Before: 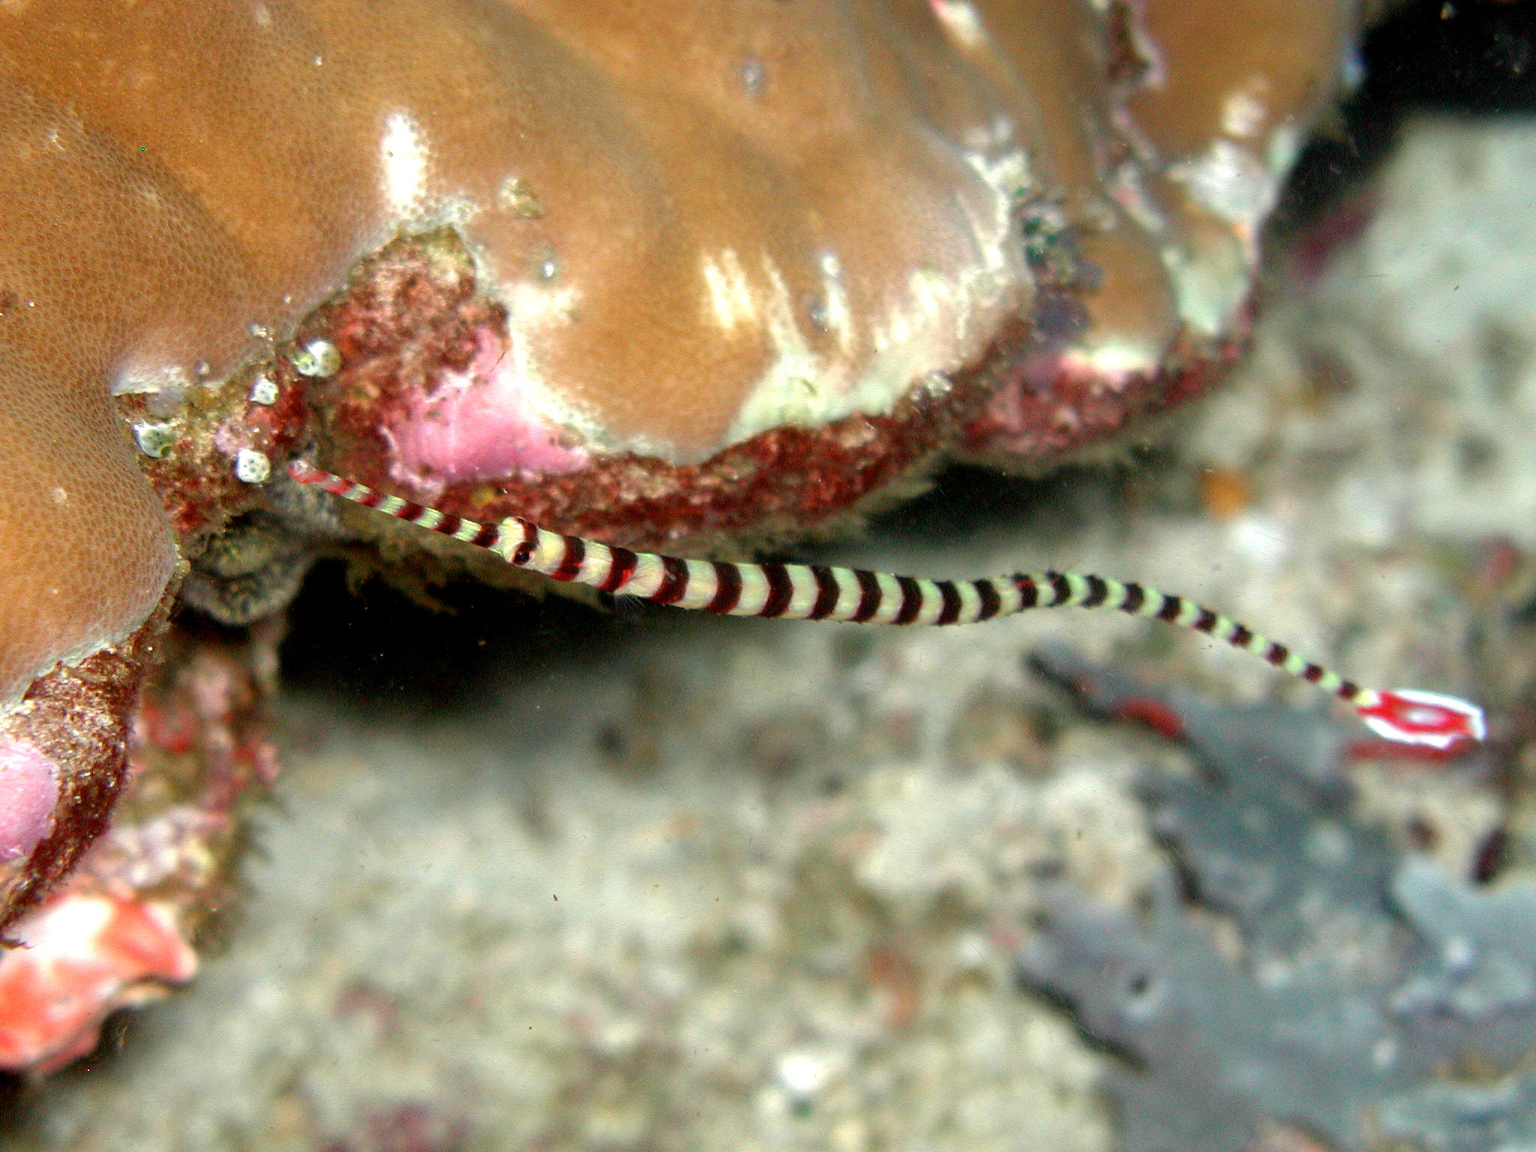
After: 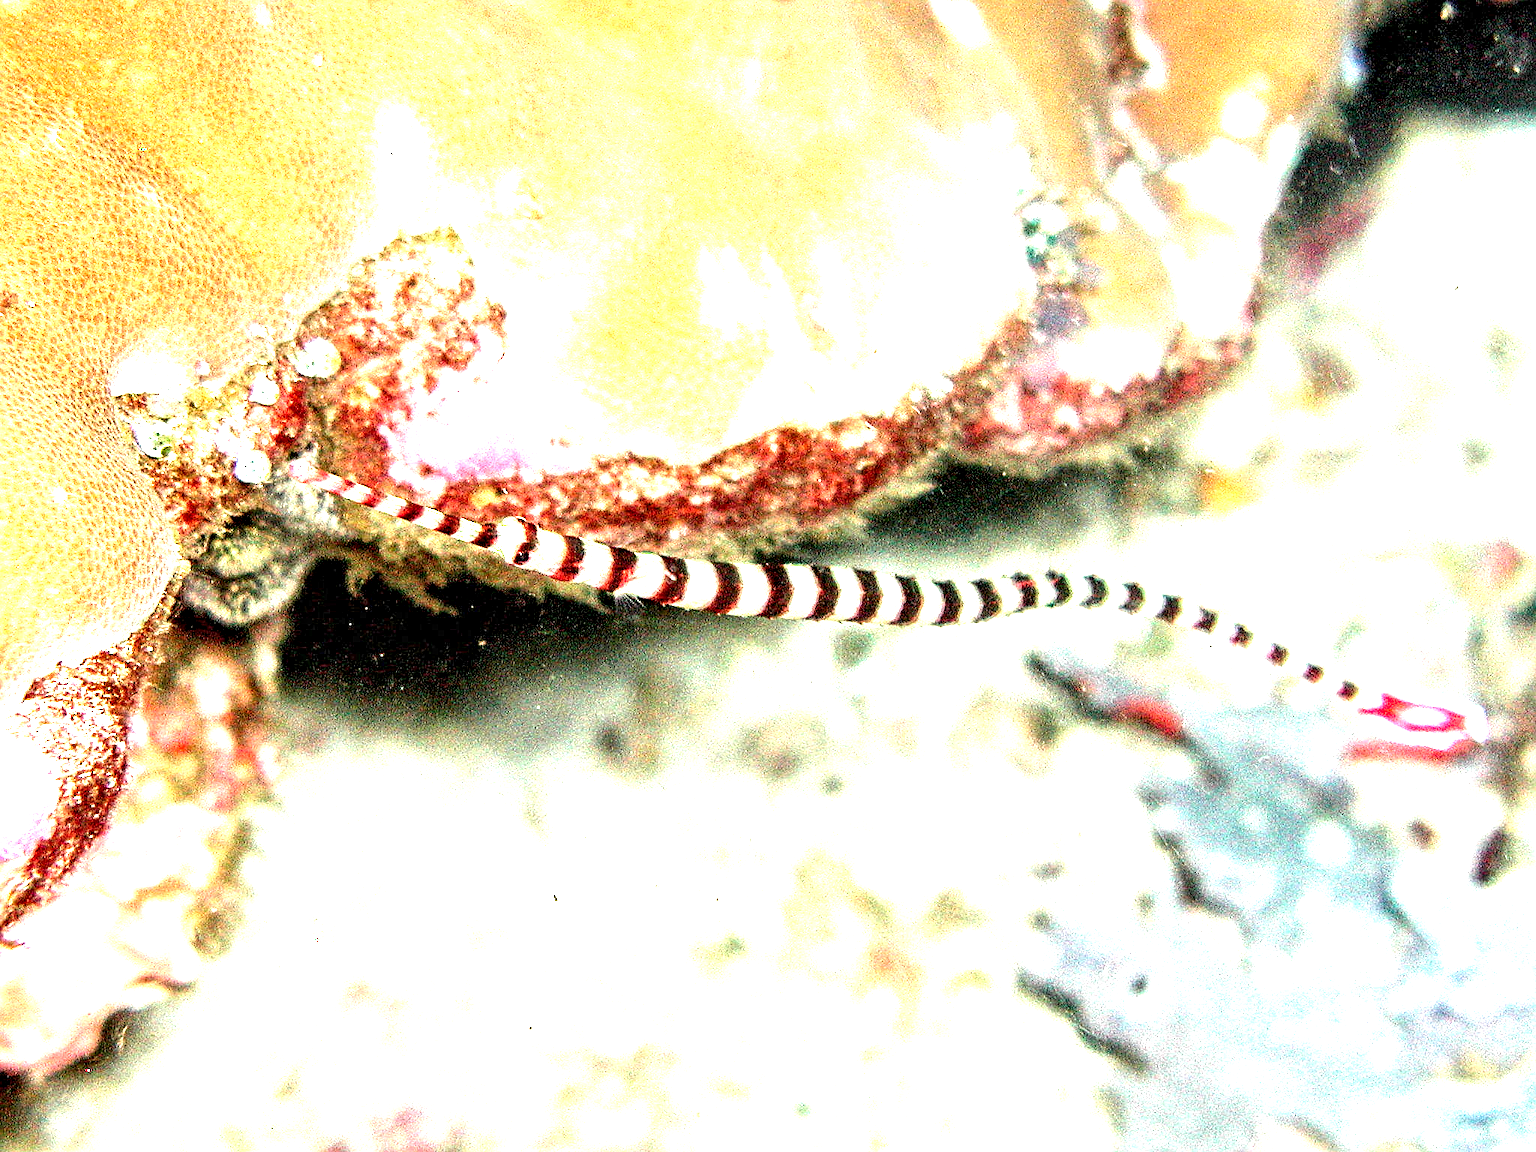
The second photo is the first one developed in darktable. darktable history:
contrast equalizer: octaves 7, y [[0.5, 0.542, 0.583, 0.625, 0.667, 0.708], [0.5 ×6], [0.5 ×6], [0 ×6], [0 ×6]]
exposure: black level correction 0, exposure 2.429 EV, compensate exposure bias true, compensate highlight preservation false
sharpen: on, module defaults
